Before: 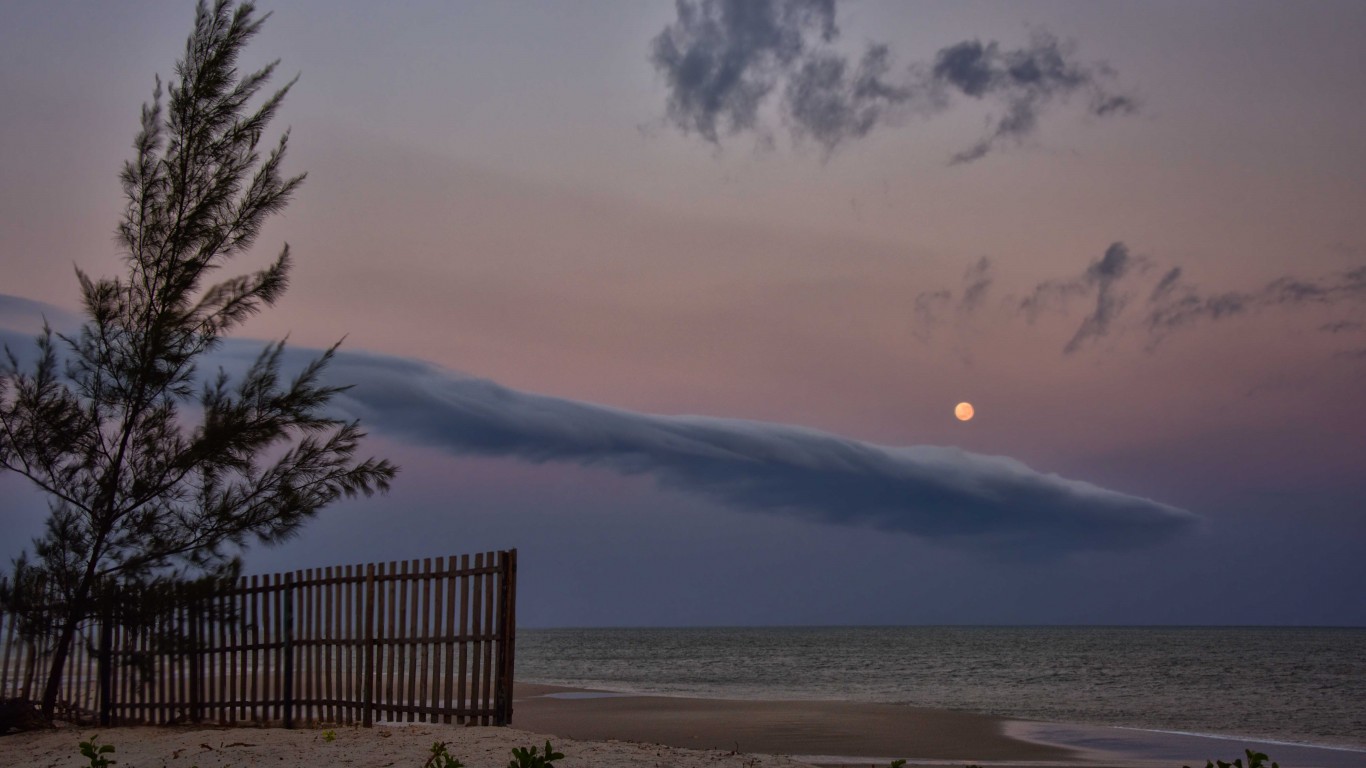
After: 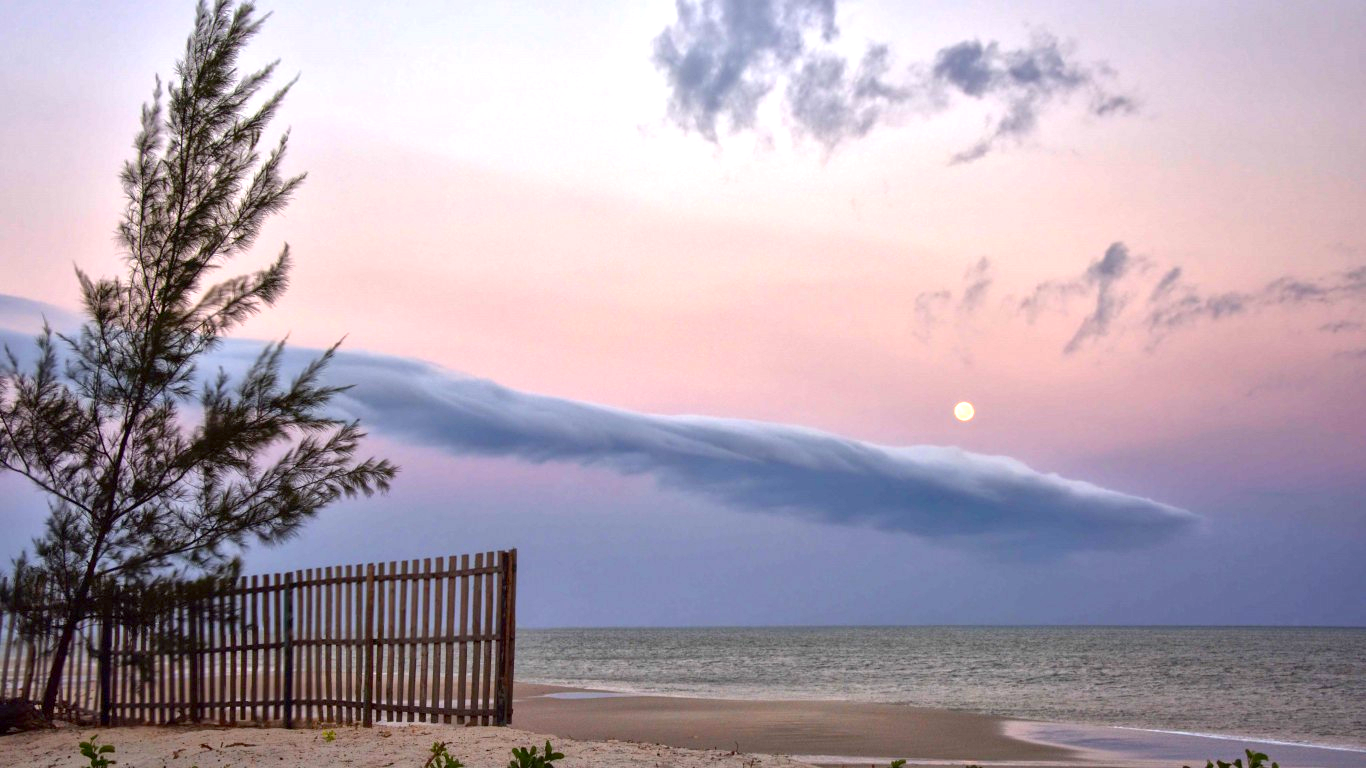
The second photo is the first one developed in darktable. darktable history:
exposure: black level correction 0.001, exposure 1.988 EV, compensate exposure bias true, compensate highlight preservation false
contrast equalizer: octaves 7, y [[0.46, 0.454, 0.451, 0.451, 0.455, 0.46], [0.5 ×6], [0.5 ×6], [0 ×6], [0 ×6]], mix 0.298
